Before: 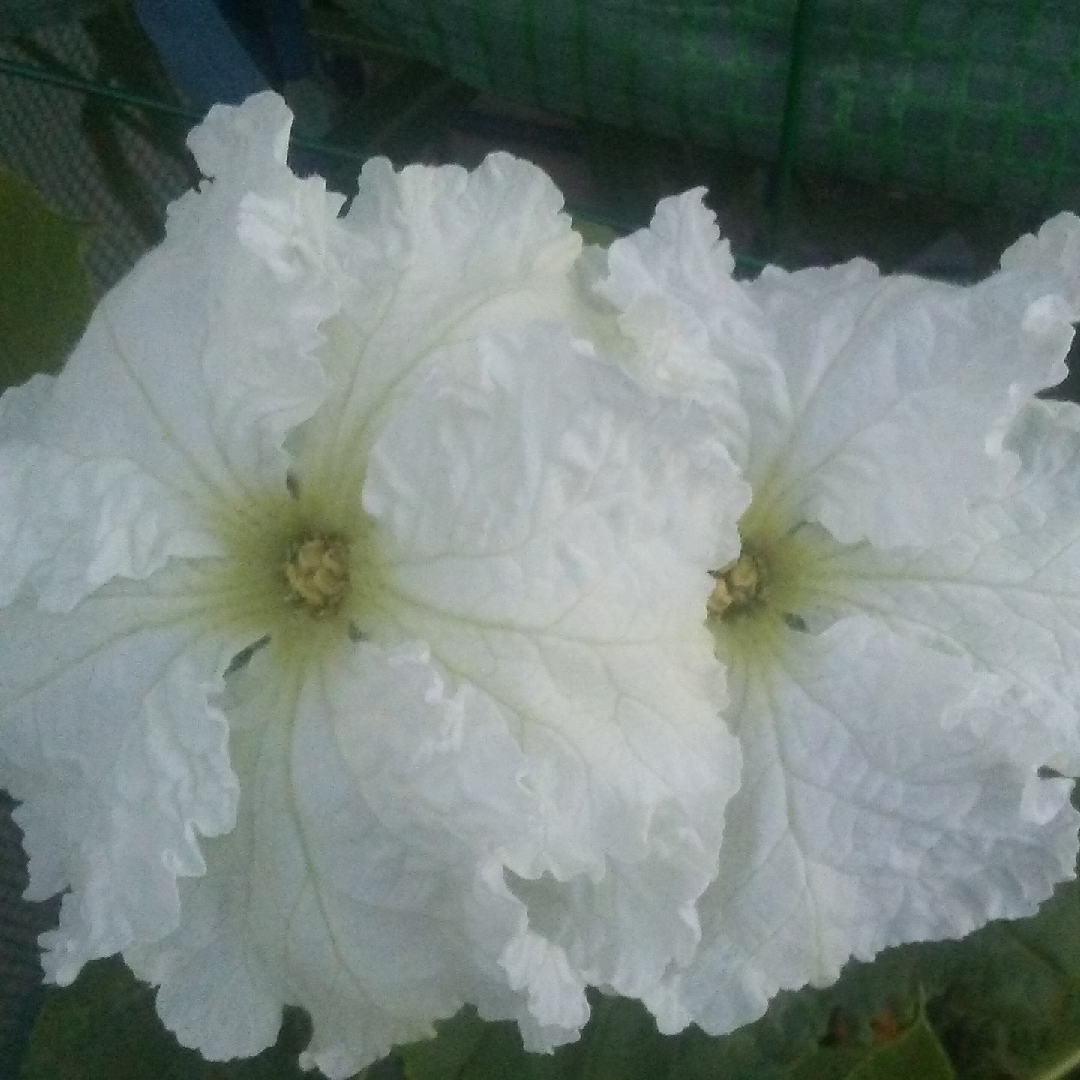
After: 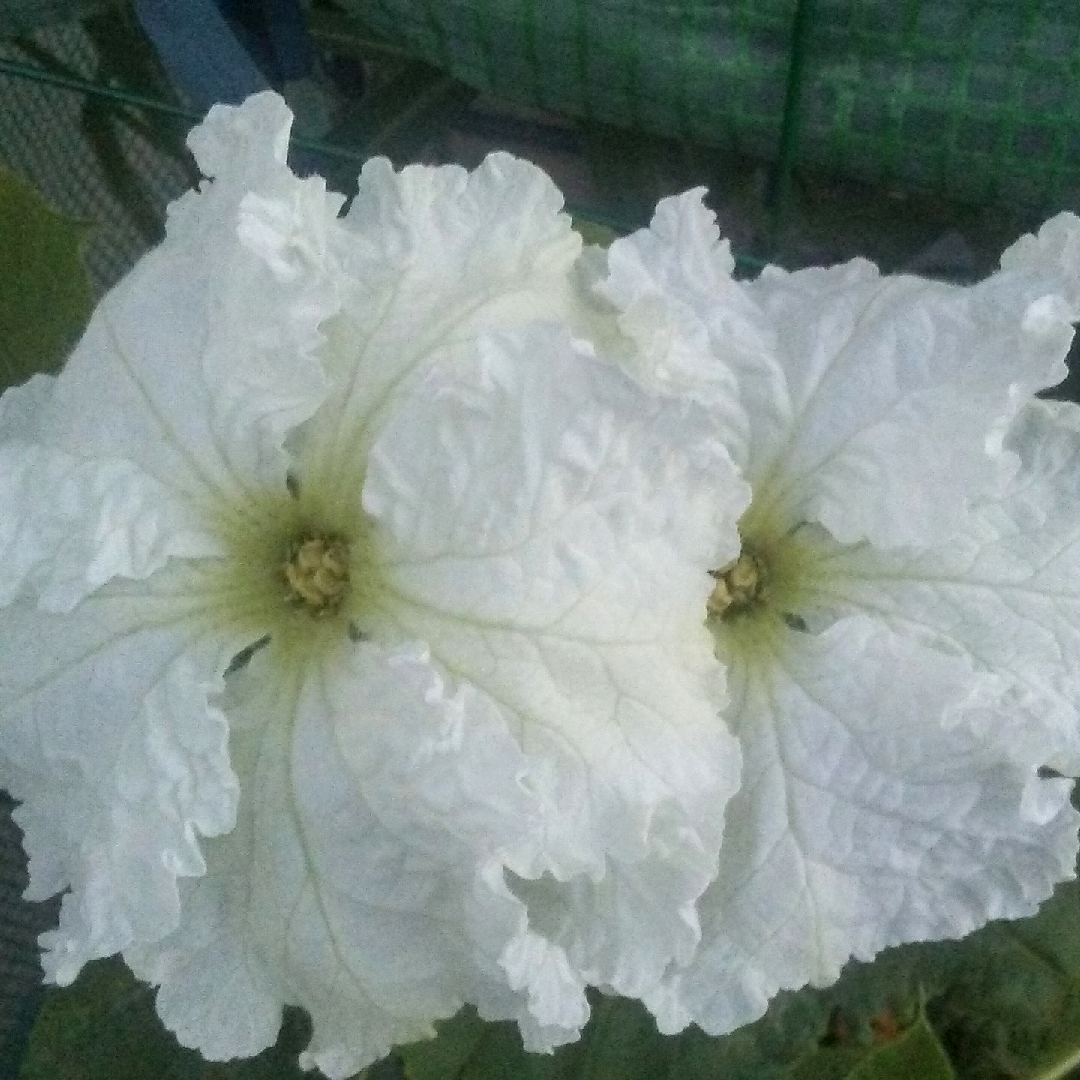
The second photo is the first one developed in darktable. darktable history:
contrast brightness saturation: contrast -0.097, brightness 0.05, saturation 0.082
local contrast: detail 160%
